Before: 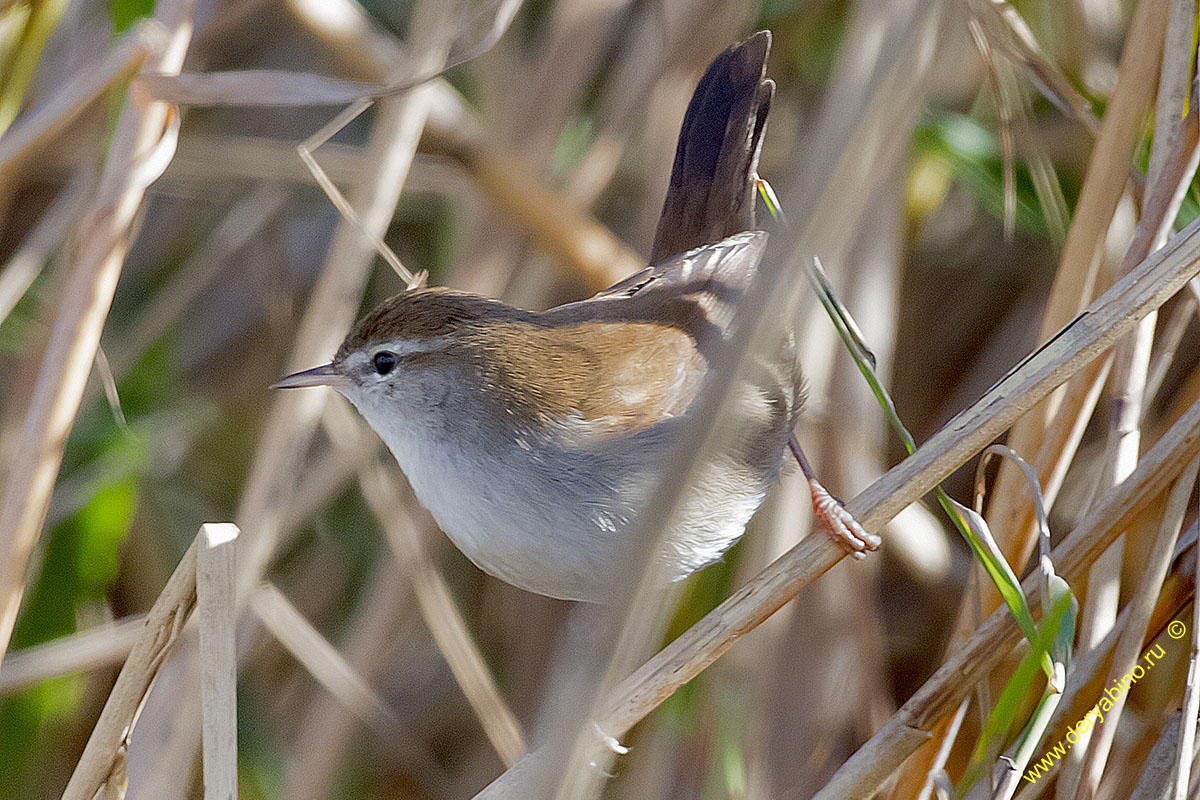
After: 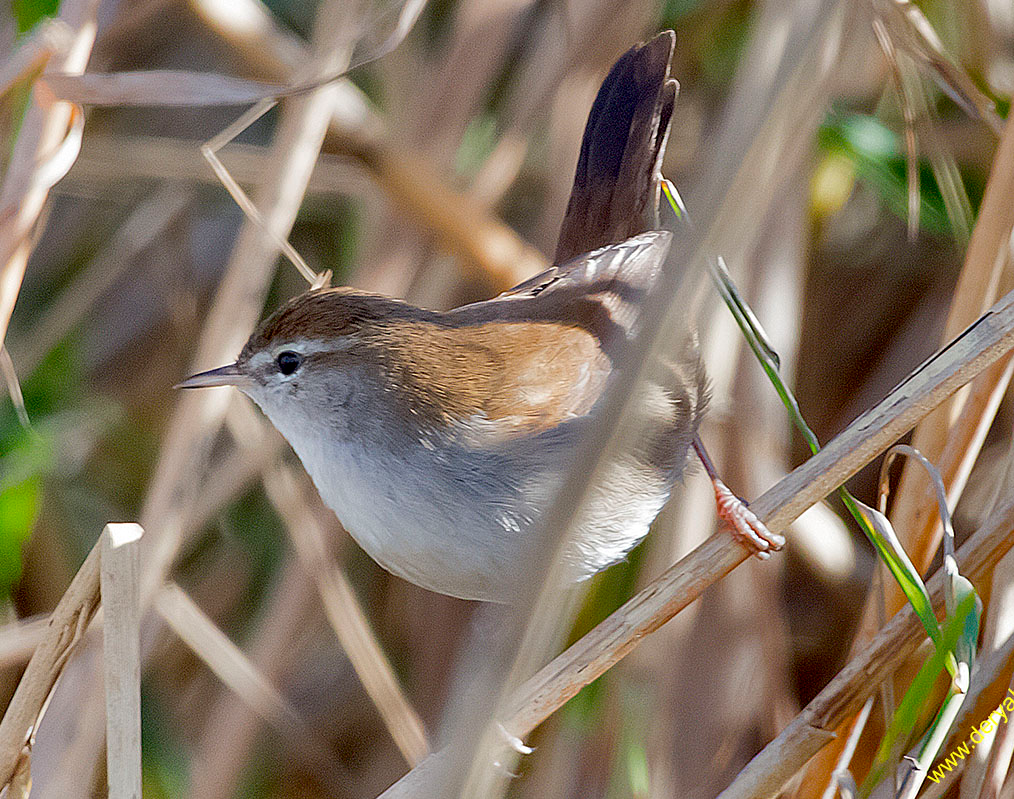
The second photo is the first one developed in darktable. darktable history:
local contrast: mode bilateral grid, contrast 19, coarseness 50, detail 120%, midtone range 0.2
crop: left 8.014%, right 7.482%
